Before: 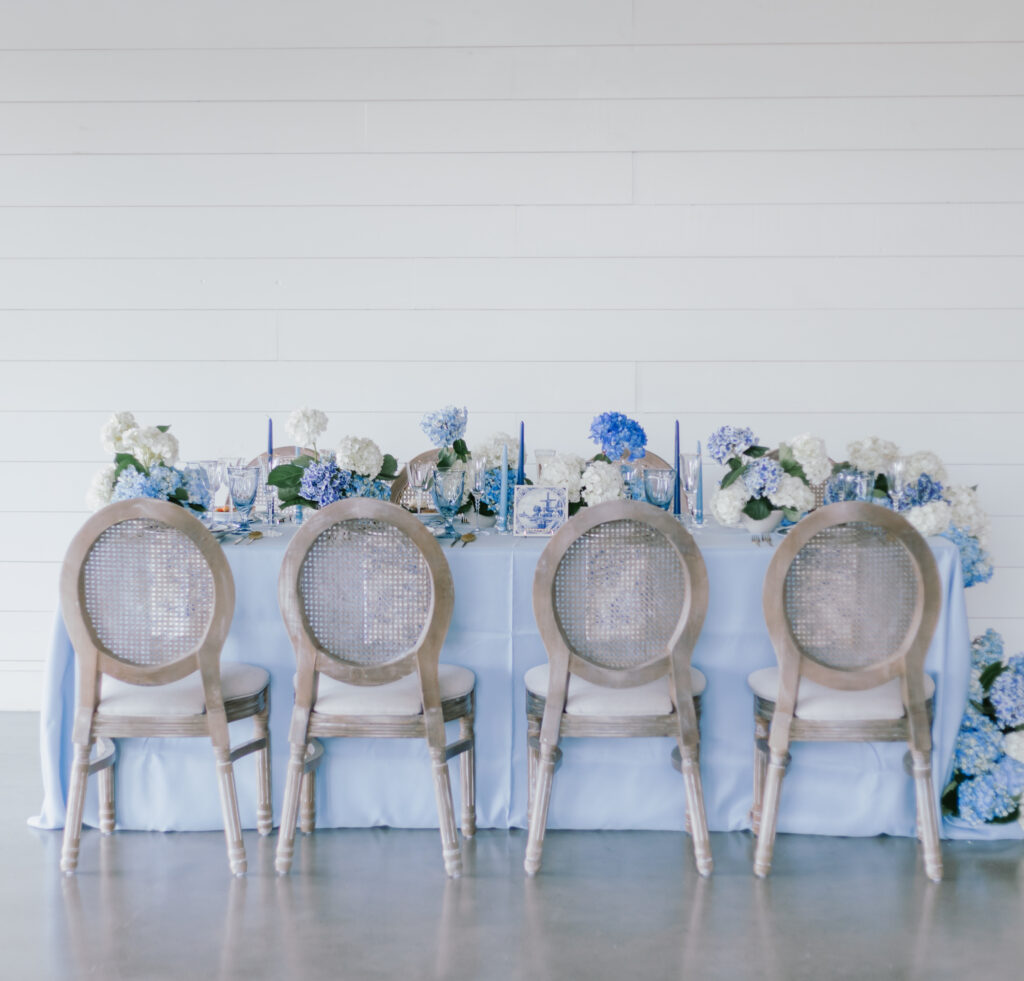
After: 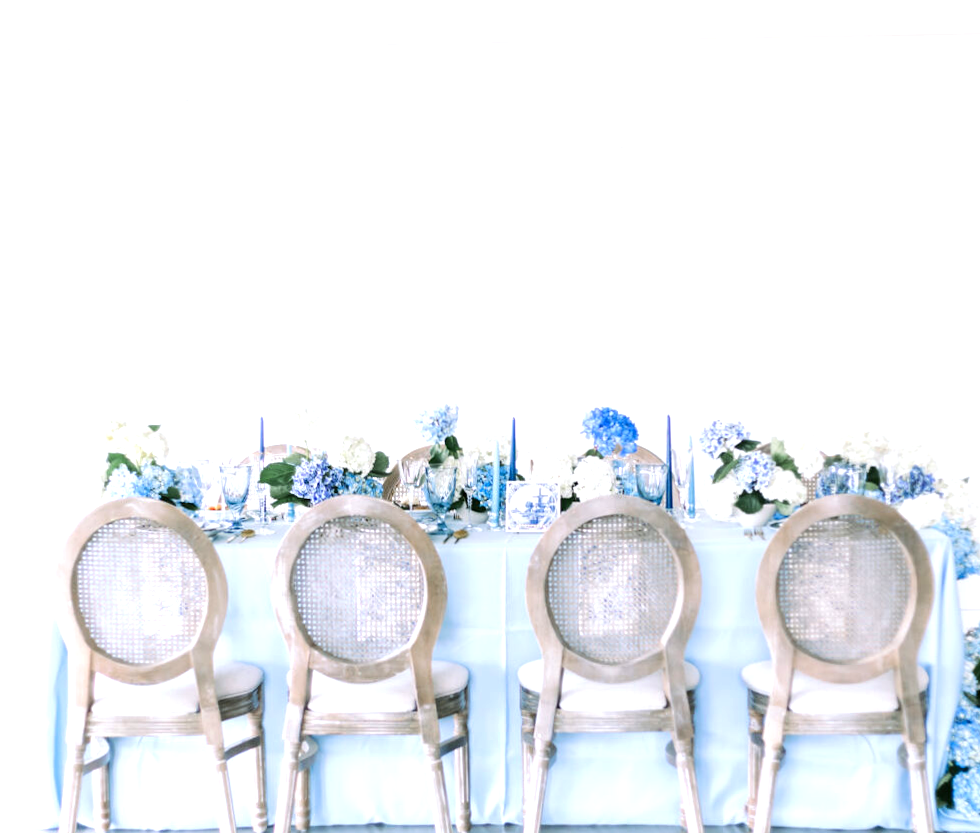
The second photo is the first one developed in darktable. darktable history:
exposure: black level correction 0.001, exposure 0.674 EV, compensate highlight preservation false
crop and rotate: angle 0.499°, left 0.405%, right 3.015%, bottom 14.297%
tone equalizer: -8 EV -0.446 EV, -7 EV -0.367 EV, -6 EV -0.333 EV, -5 EV -0.234 EV, -3 EV 0.257 EV, -2 EV 0.343 EV, -1 EV 0.387 EV, +0 EV 0.394 EV, edges refinement/feathering 500, mask exposure compensation -1.57 EV, preserve details no
